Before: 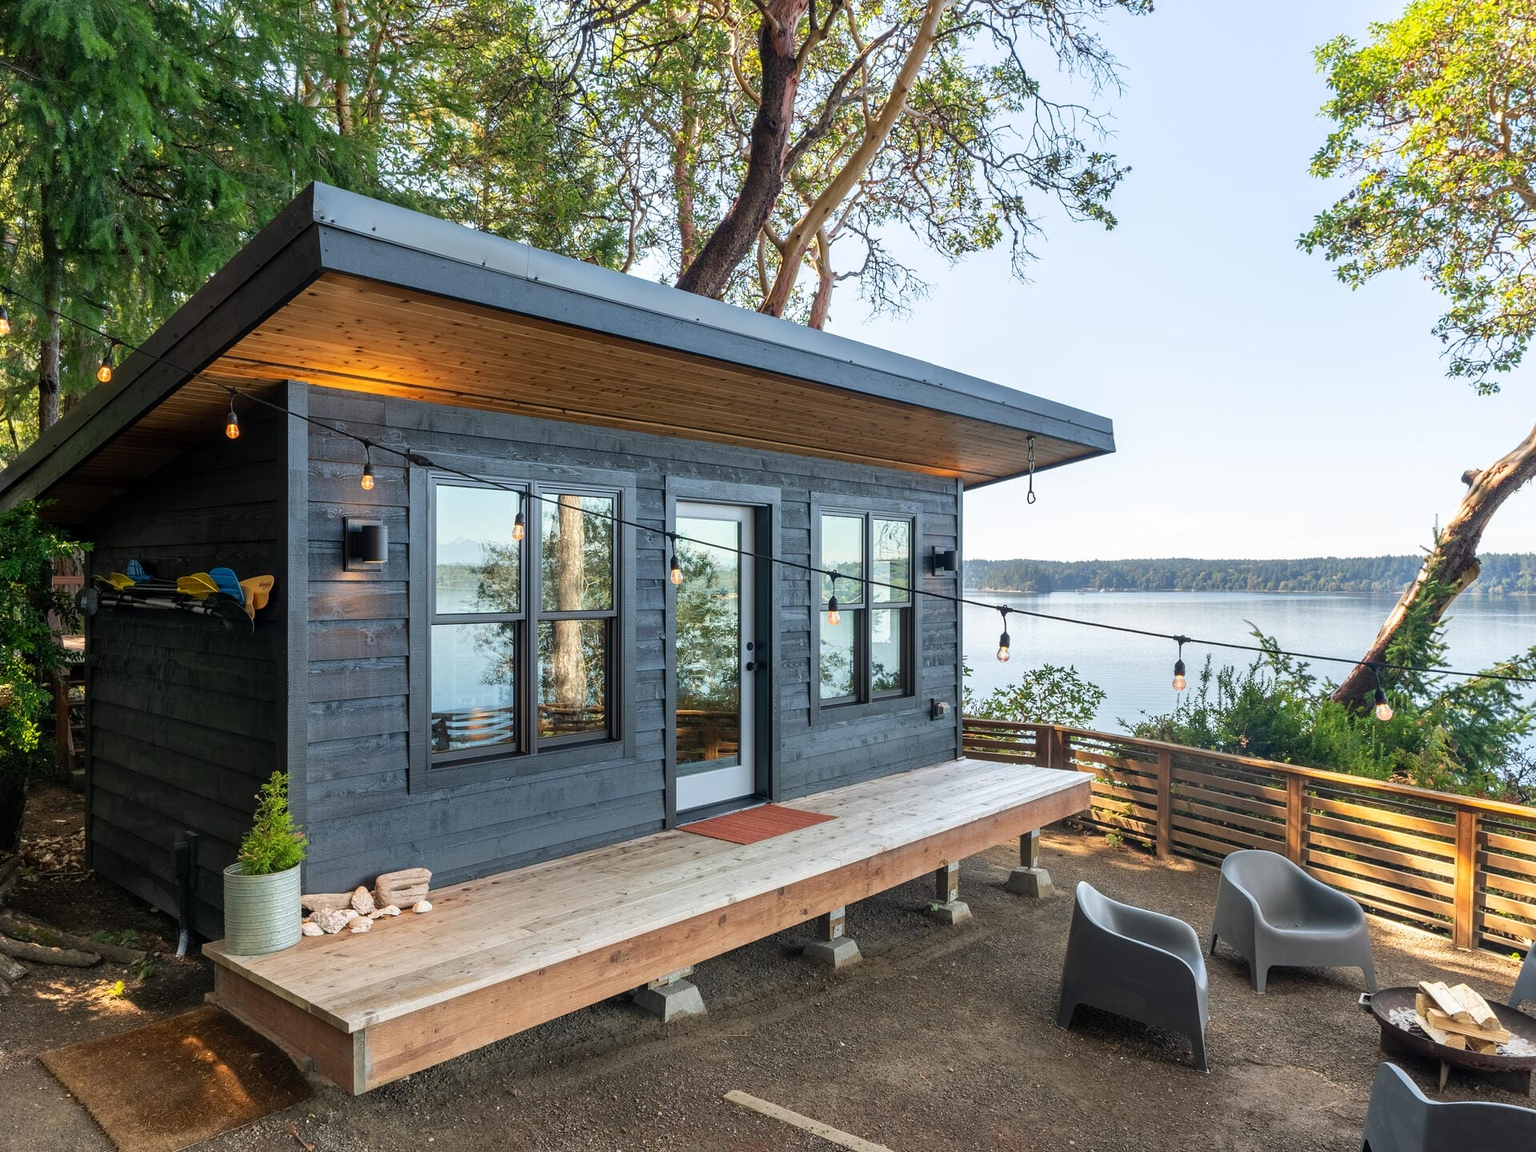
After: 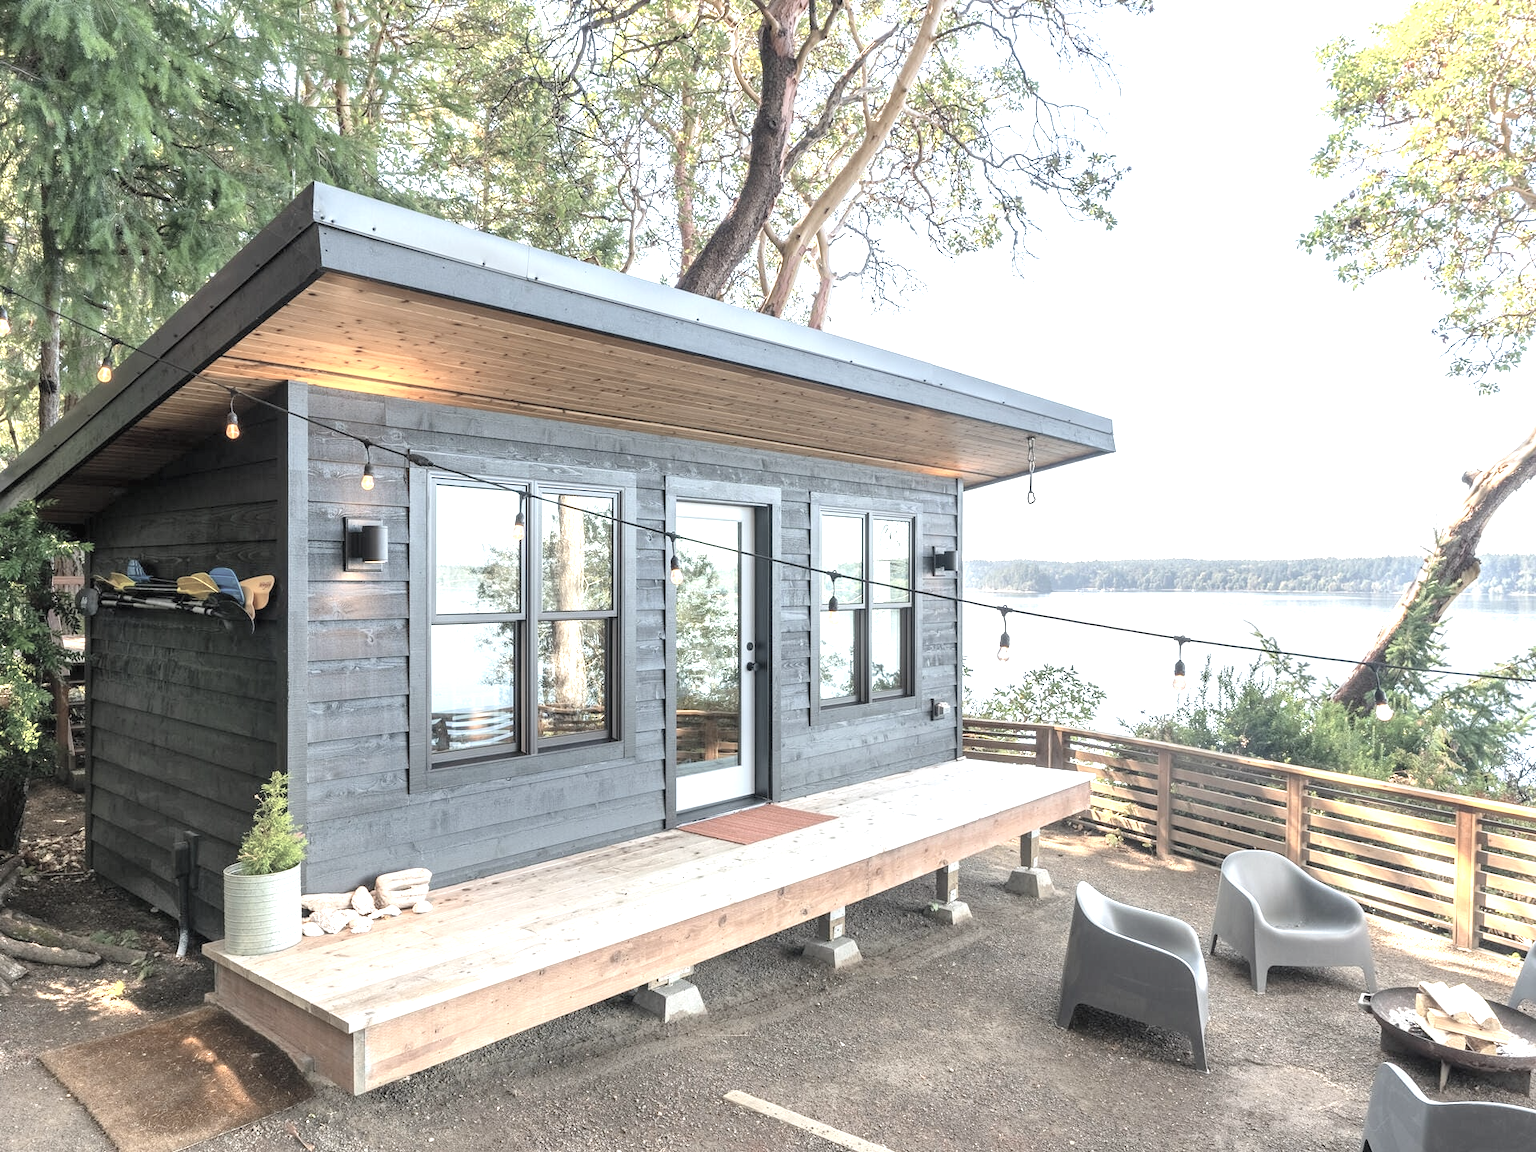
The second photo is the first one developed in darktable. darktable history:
exposure: black level correction 0, exposure 1.199 EV, compensate exposure bias true, compensate highlight preservation false
contrast brightness saturation: brightness 0.184, saturation -0.519
